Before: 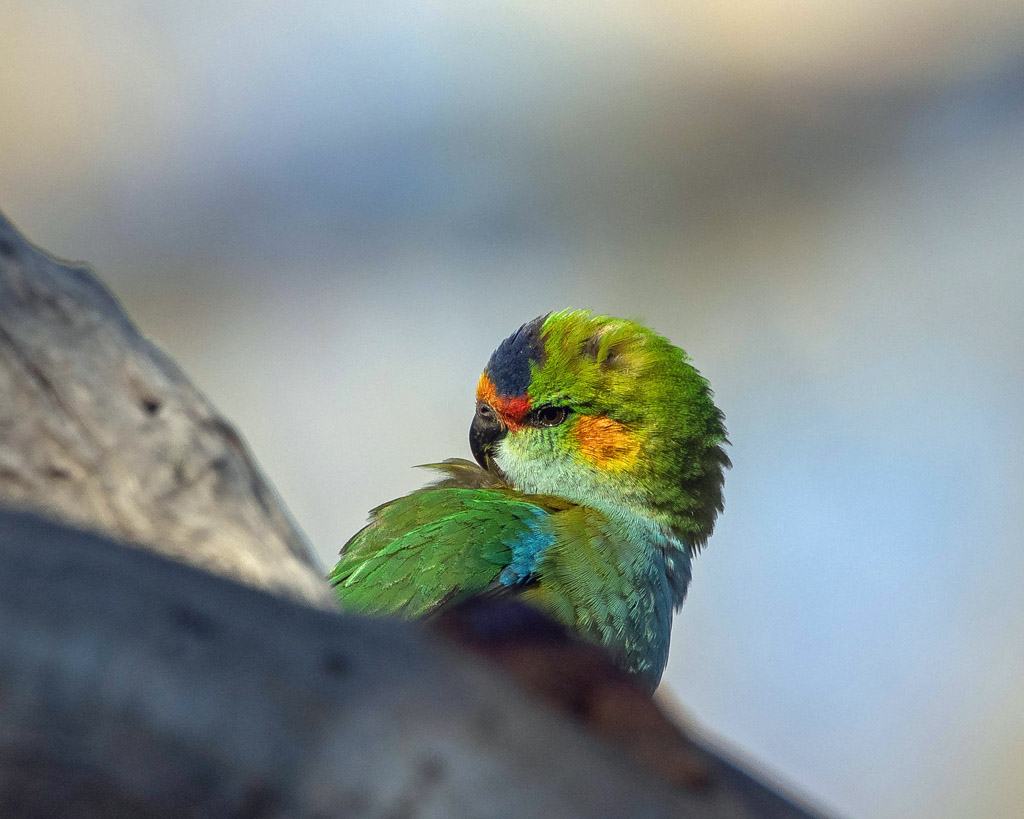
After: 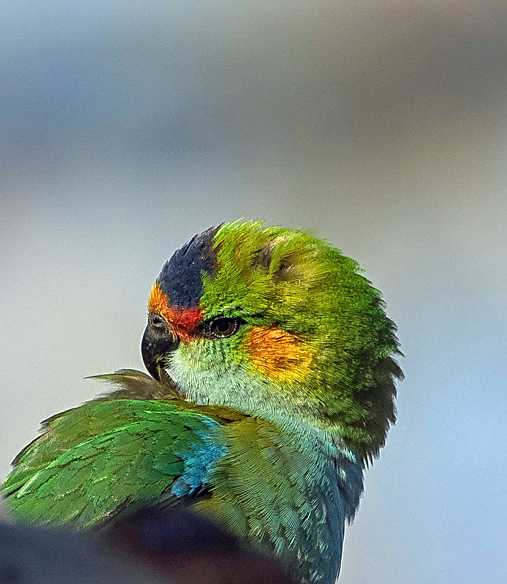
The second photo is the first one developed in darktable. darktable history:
crop: left 32.075%, top 10.976%, right 18.355%, bottom 17.596%
sharpen: on, module defaults
